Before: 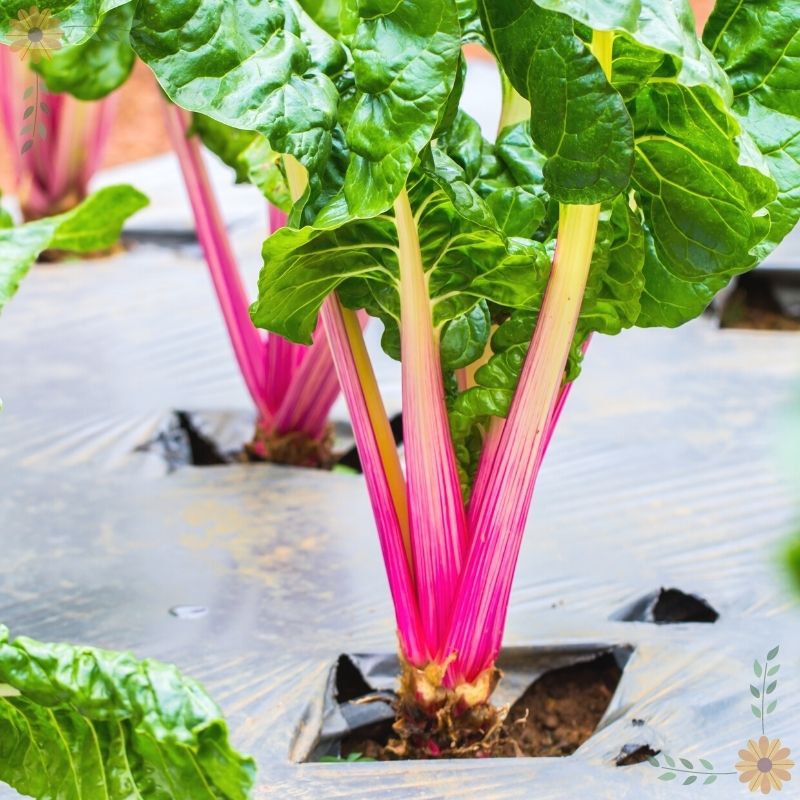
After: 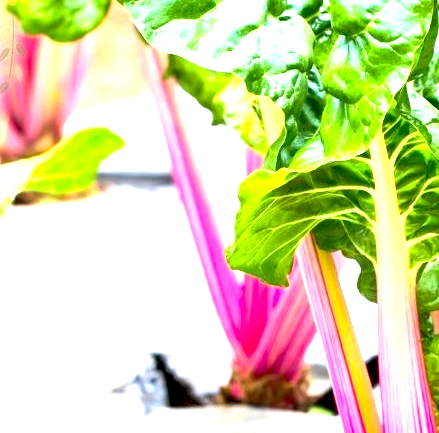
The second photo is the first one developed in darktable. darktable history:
color correction: highlights a* -0.229, highlights b* -0.073
tone curve: curves: ch0 [(0, 0) (0.003, 0.038) (0.011, 0.035) (0.025, 0.03) (0.044, 0.044) (0.069, 0.062) (0.1, 0.087) (0.136, 0.114) (0.177, 0.15) (0.224, 0.193) (0.277, 0.242) (0.335, 0.299) (0.399, 0.361) (0.468, 0.437) (0.543, 0.521) (0.623, 0.614) (0.709, 0.717) (0.801, 0.817) (0.898, 0.913) (1, 1)]
exposure: black level correction 0.009, exposure 1.416 EV, compensate highlight preservation false
crop and rotate: left 3.02%, top 7.415%, right 42.03%, bottom 38.388%
